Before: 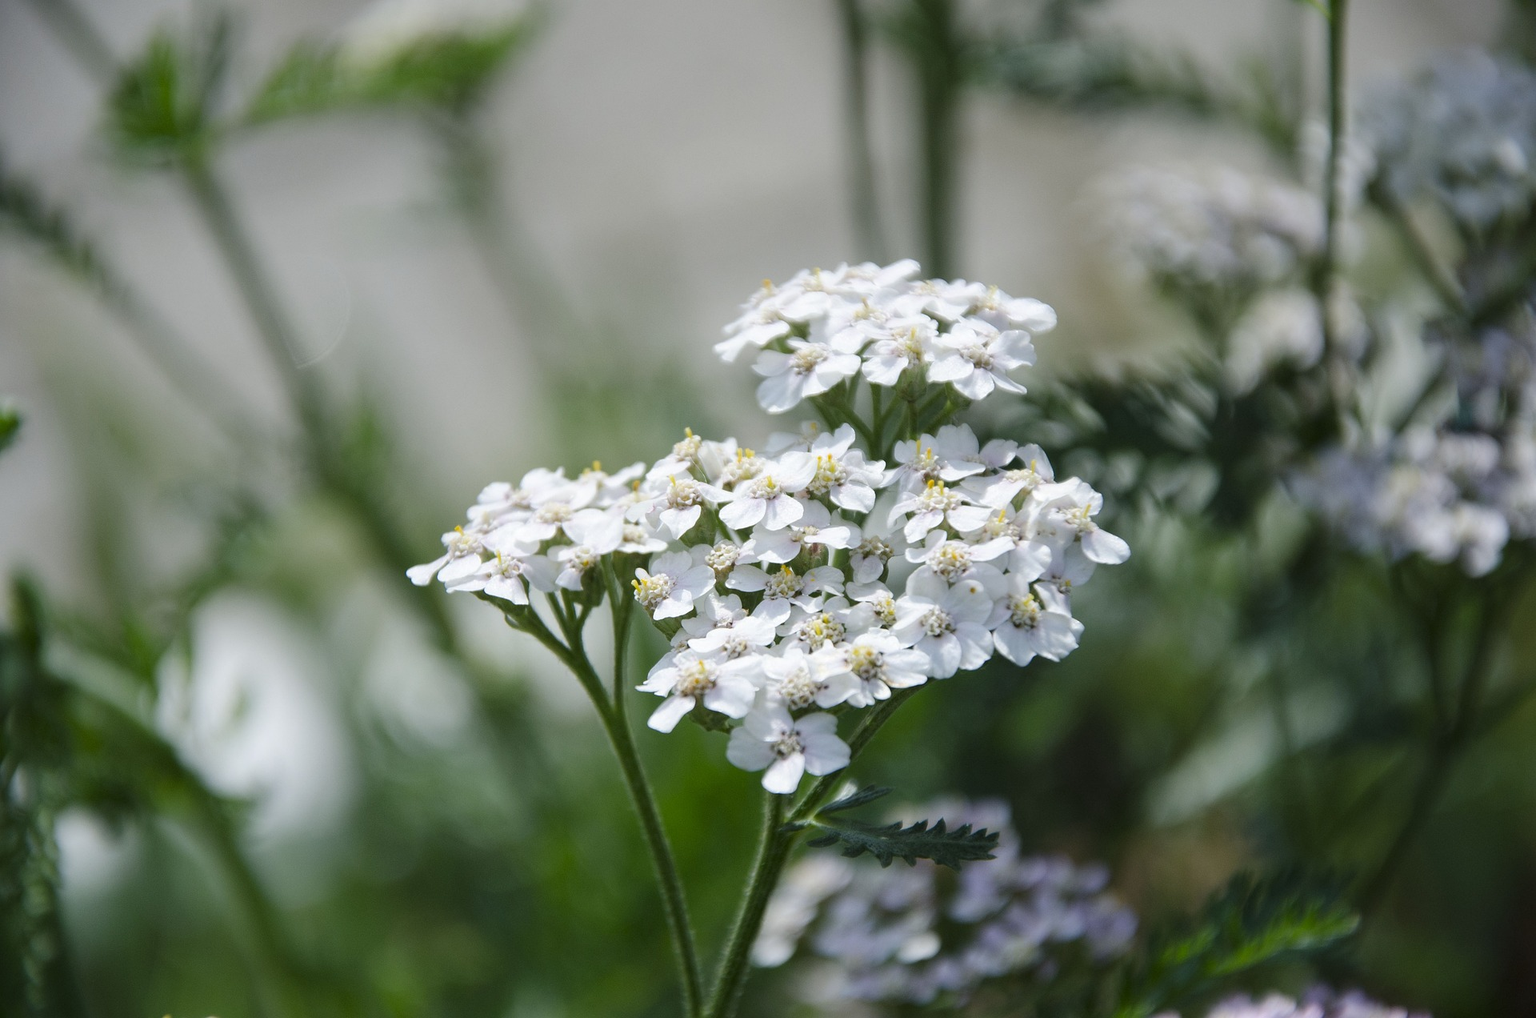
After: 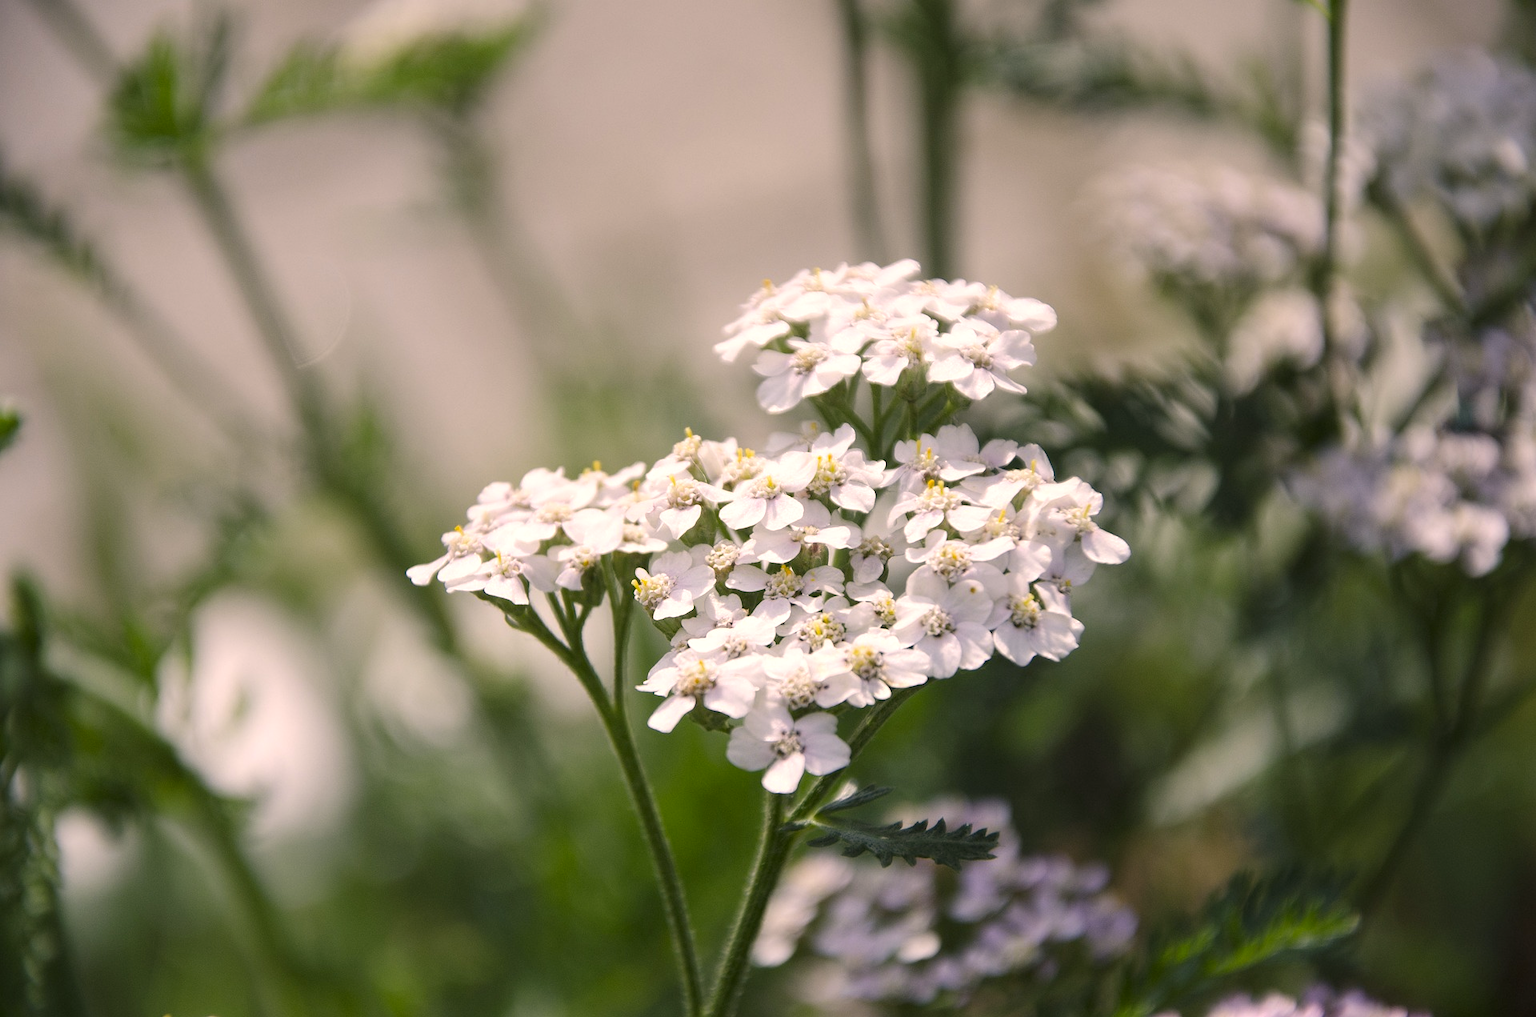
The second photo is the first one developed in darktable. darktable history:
color correction: highlights a* 11.96, highlights b* 11.58
exposure: exposure 0.2 EV, compensate highlight preservation false
